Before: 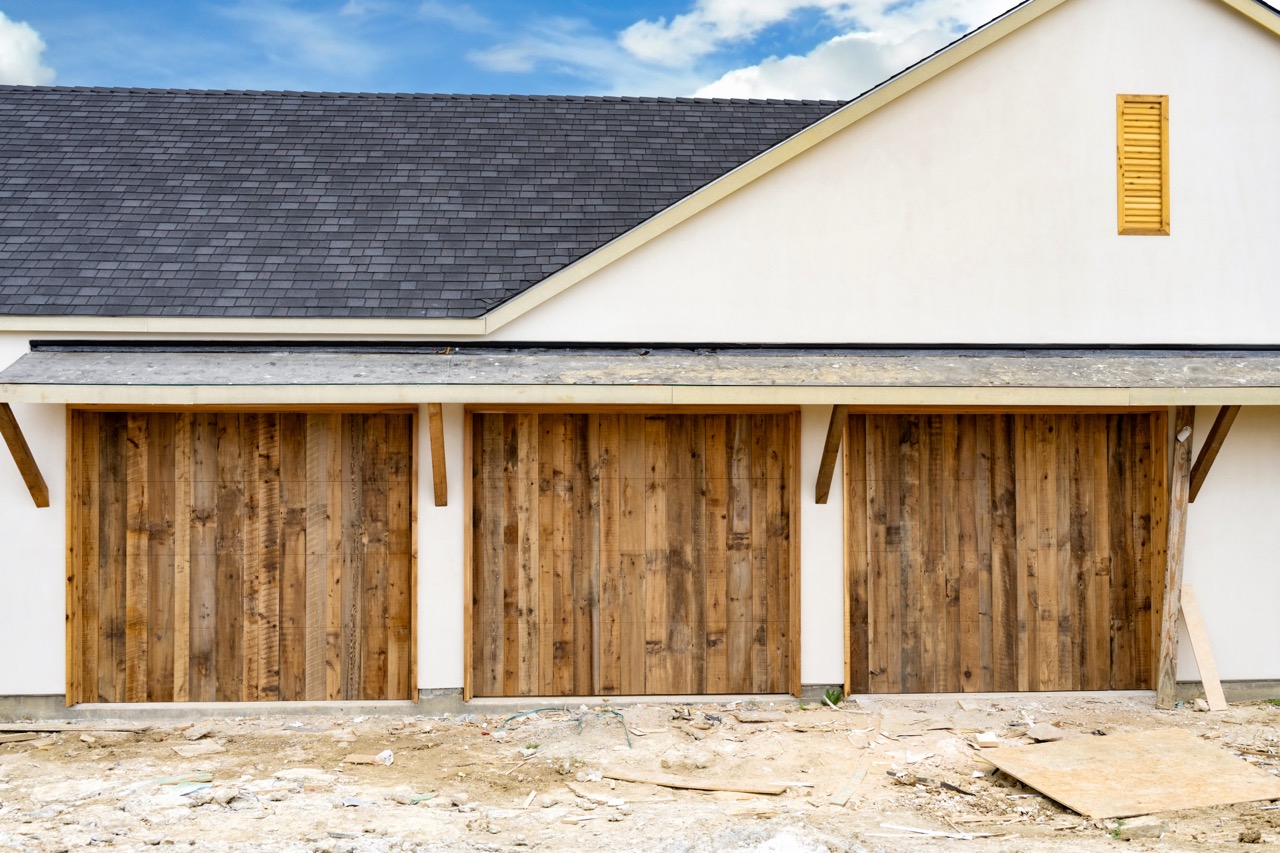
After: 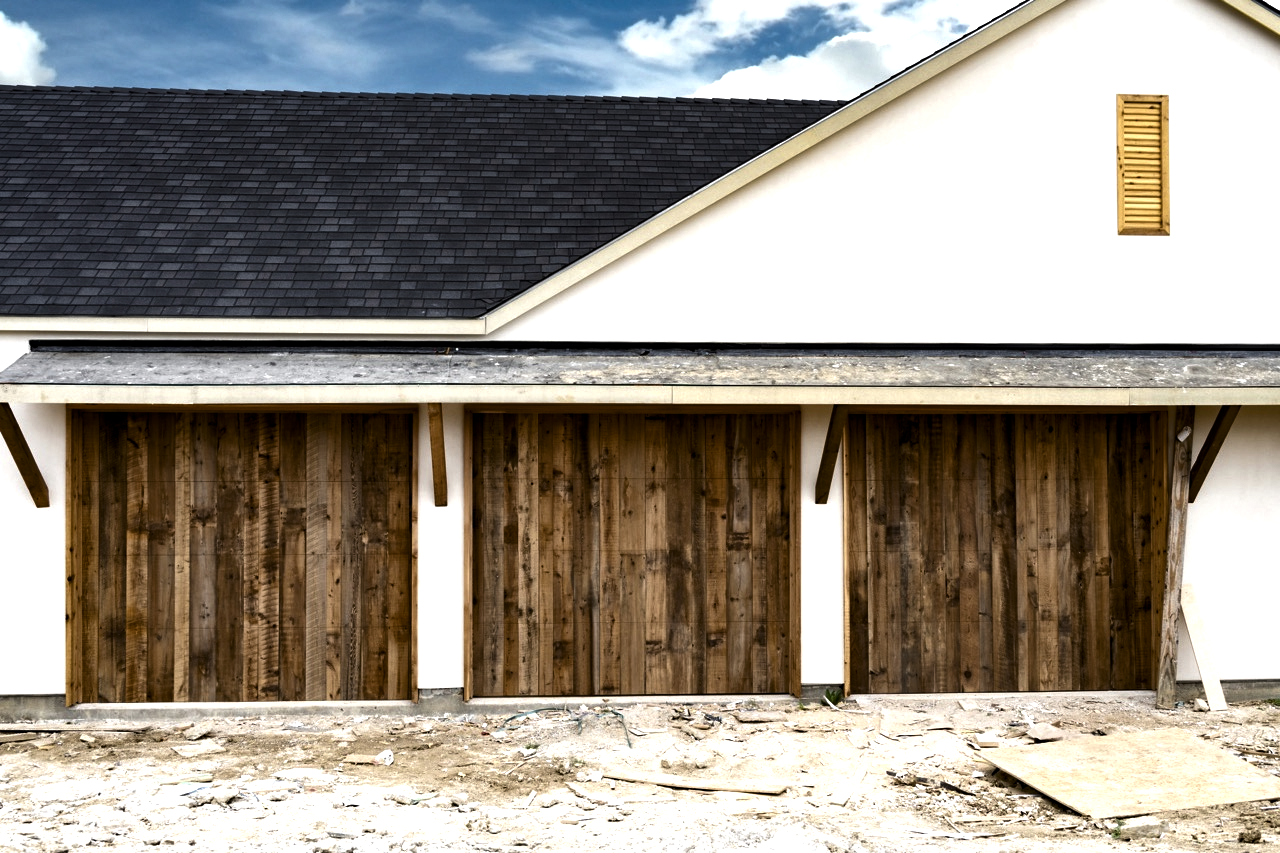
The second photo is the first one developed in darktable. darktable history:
levels: levels [0, 0.618, 1]
color balance rgb: perceptual saturation grading › global saturation 20%, perceptual saturation grading › highlights -50.045%, perceptual saturation grading › shadows 31.133%, perceptual brilliance grading › highlights 11.191%, perceptual brilliance grading › shadows -10.861%, global vibrance 20%
sharpen: radius 5.335, amount 0.31, threshold 26.034
